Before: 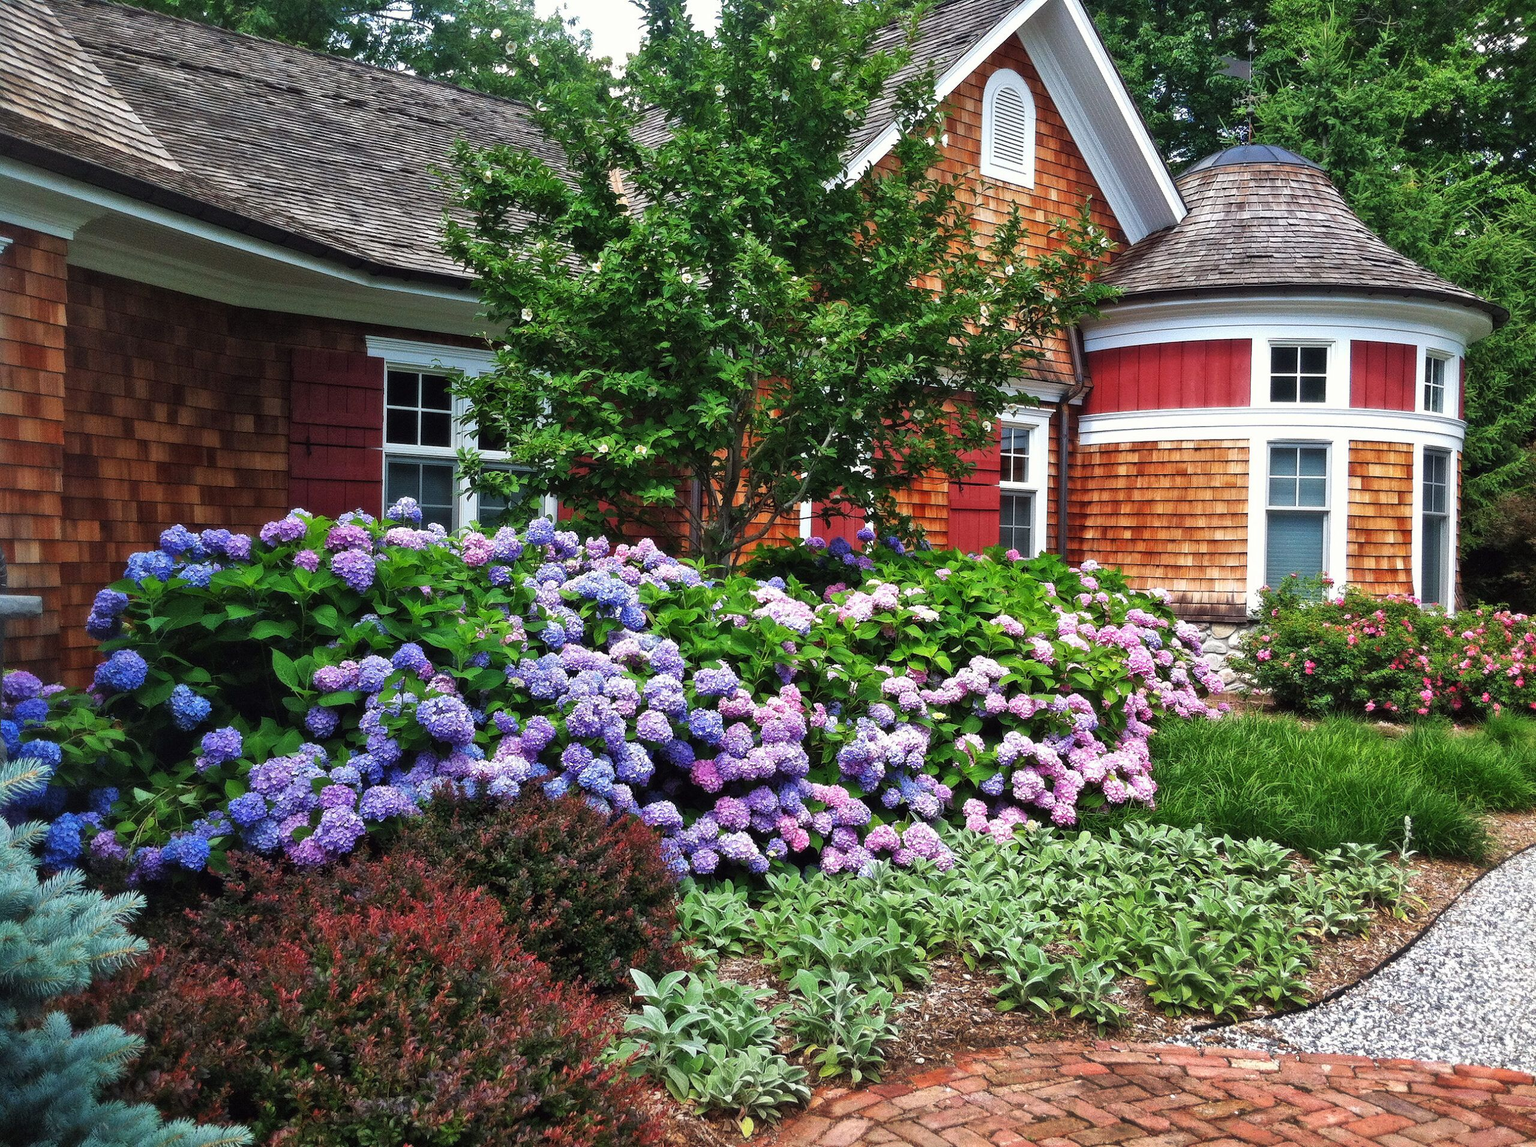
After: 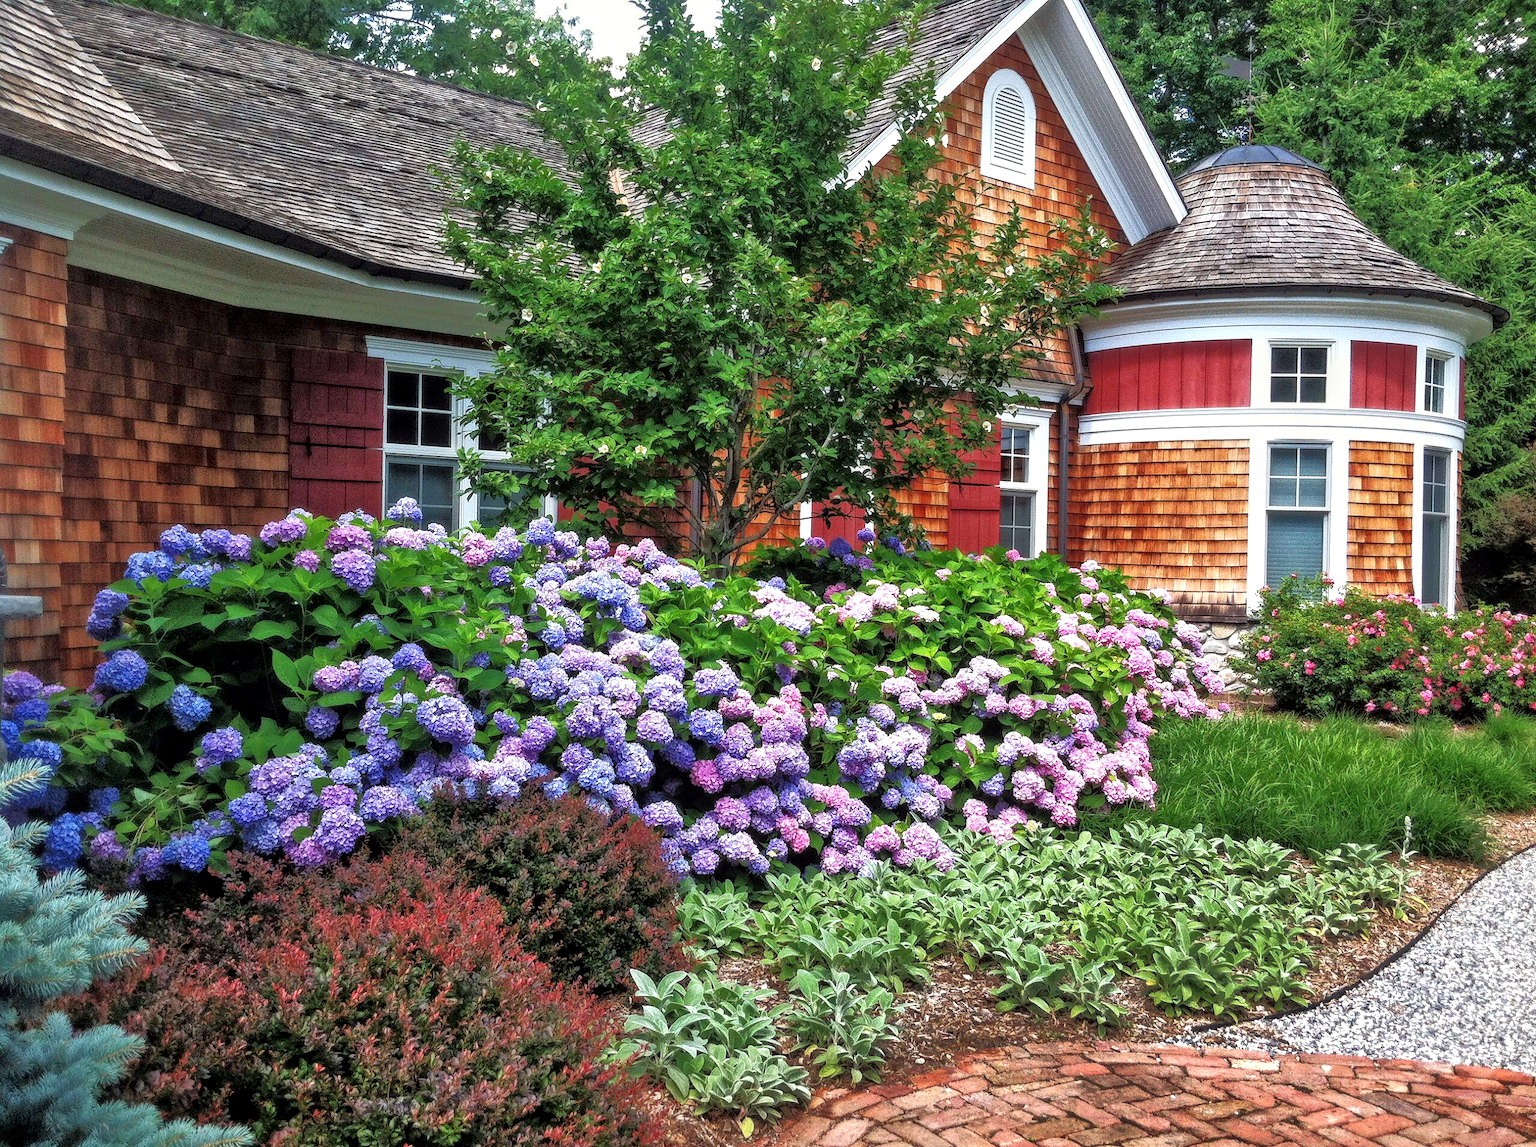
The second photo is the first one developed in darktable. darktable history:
local contrast: detail 130%
tone equalizer: -8 EV -0.495 EV, -7 EV -0.325 EV, -6 EV -0.048 EV, -5 EV 0.44 EV, -4 EV 0.976 EV, -3 EV 0.79 EV, -2 EV -0.011 EV, -1 EV 0.129 EV, +0 EV -0.02 EV
